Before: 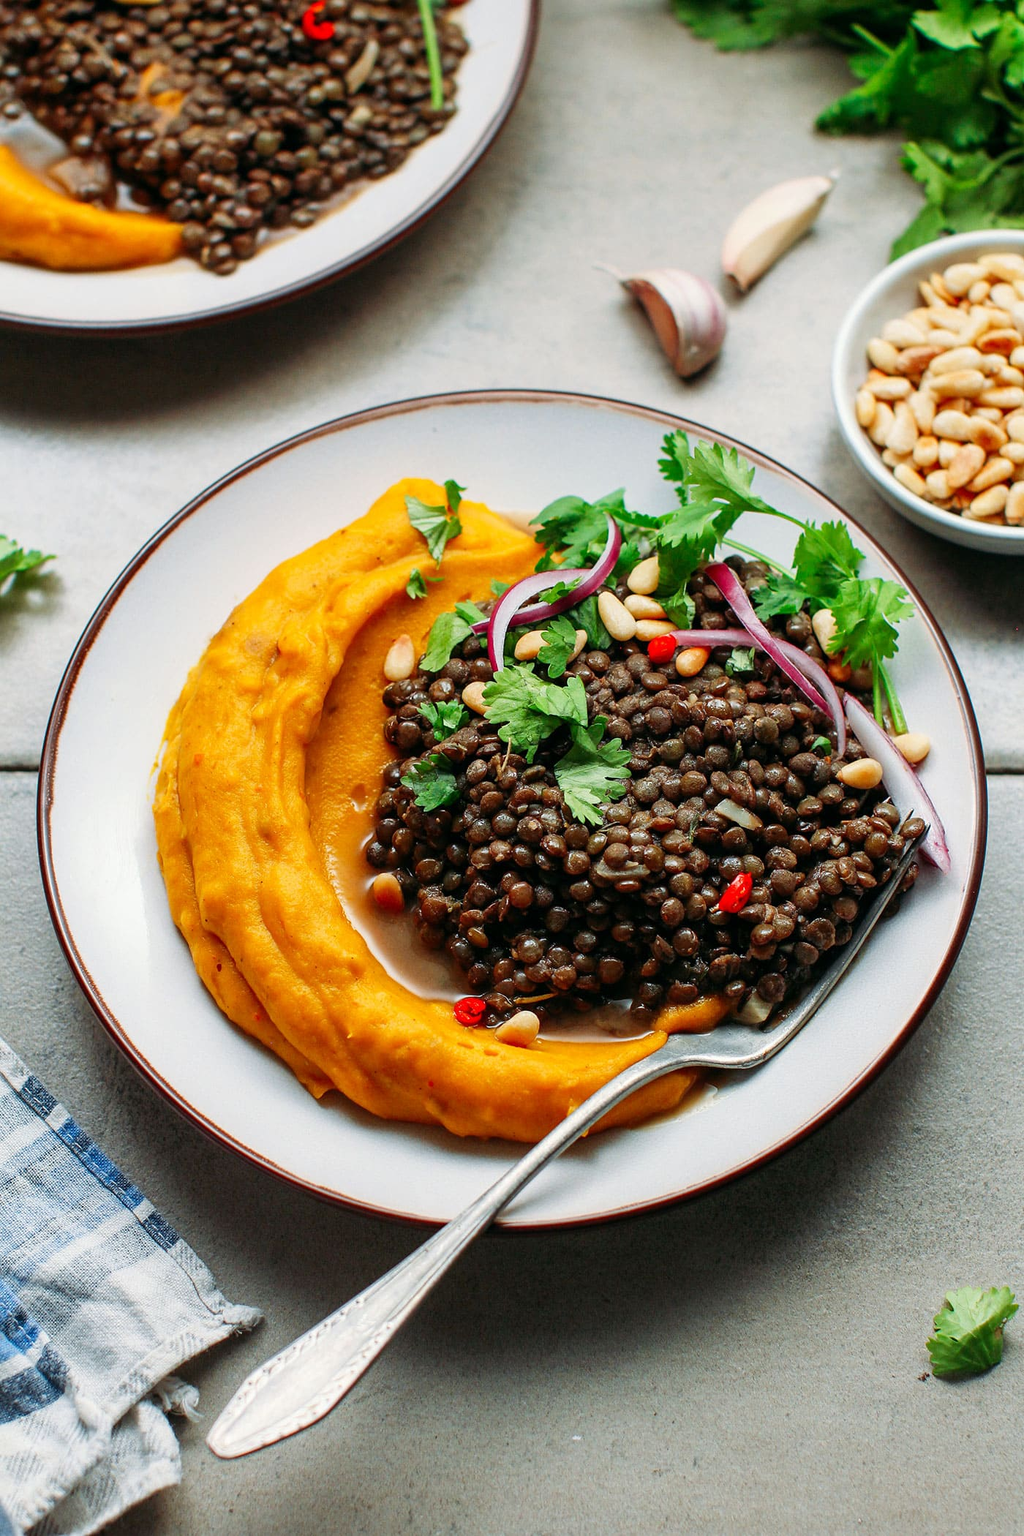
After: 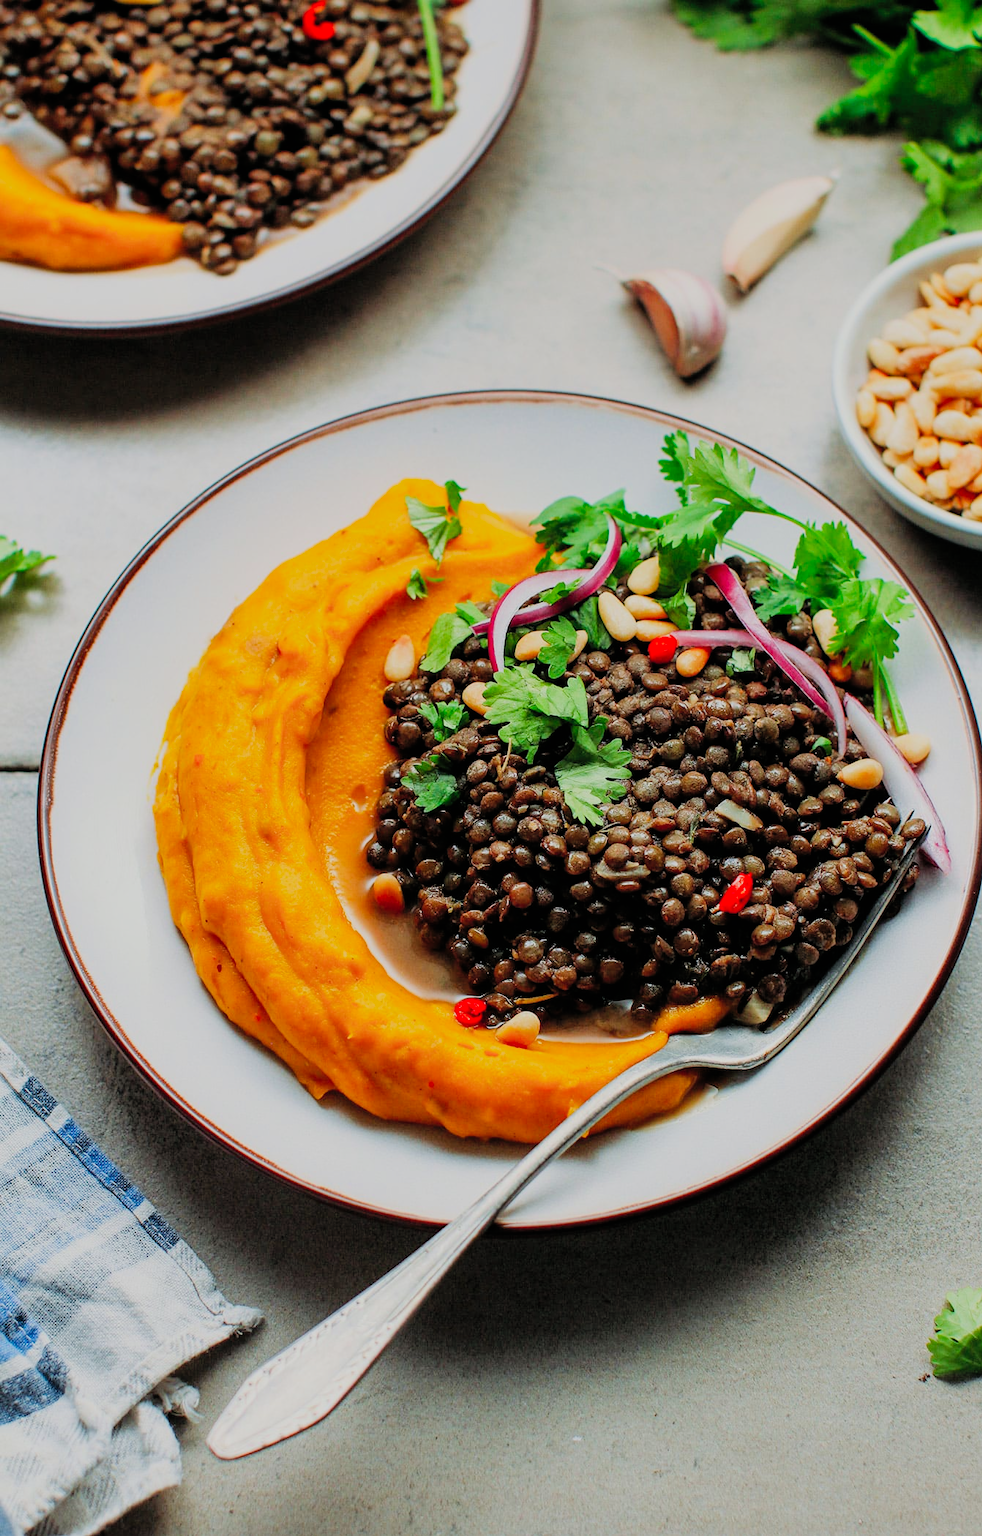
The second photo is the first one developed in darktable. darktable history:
crop: right 4.115%, bottom 0.046%
shadows and highlights: shadows 20.71, highlights -20.33, soften with gaussian
filmic rgb: black relative exposure -7.14 EV, white relative exposure 5.38 EV, threshold 3.02 EV, hardness 3.02, enable highlight reconstruction true
contrast brightness saturation: brightness 0.087, saturation 0.195
